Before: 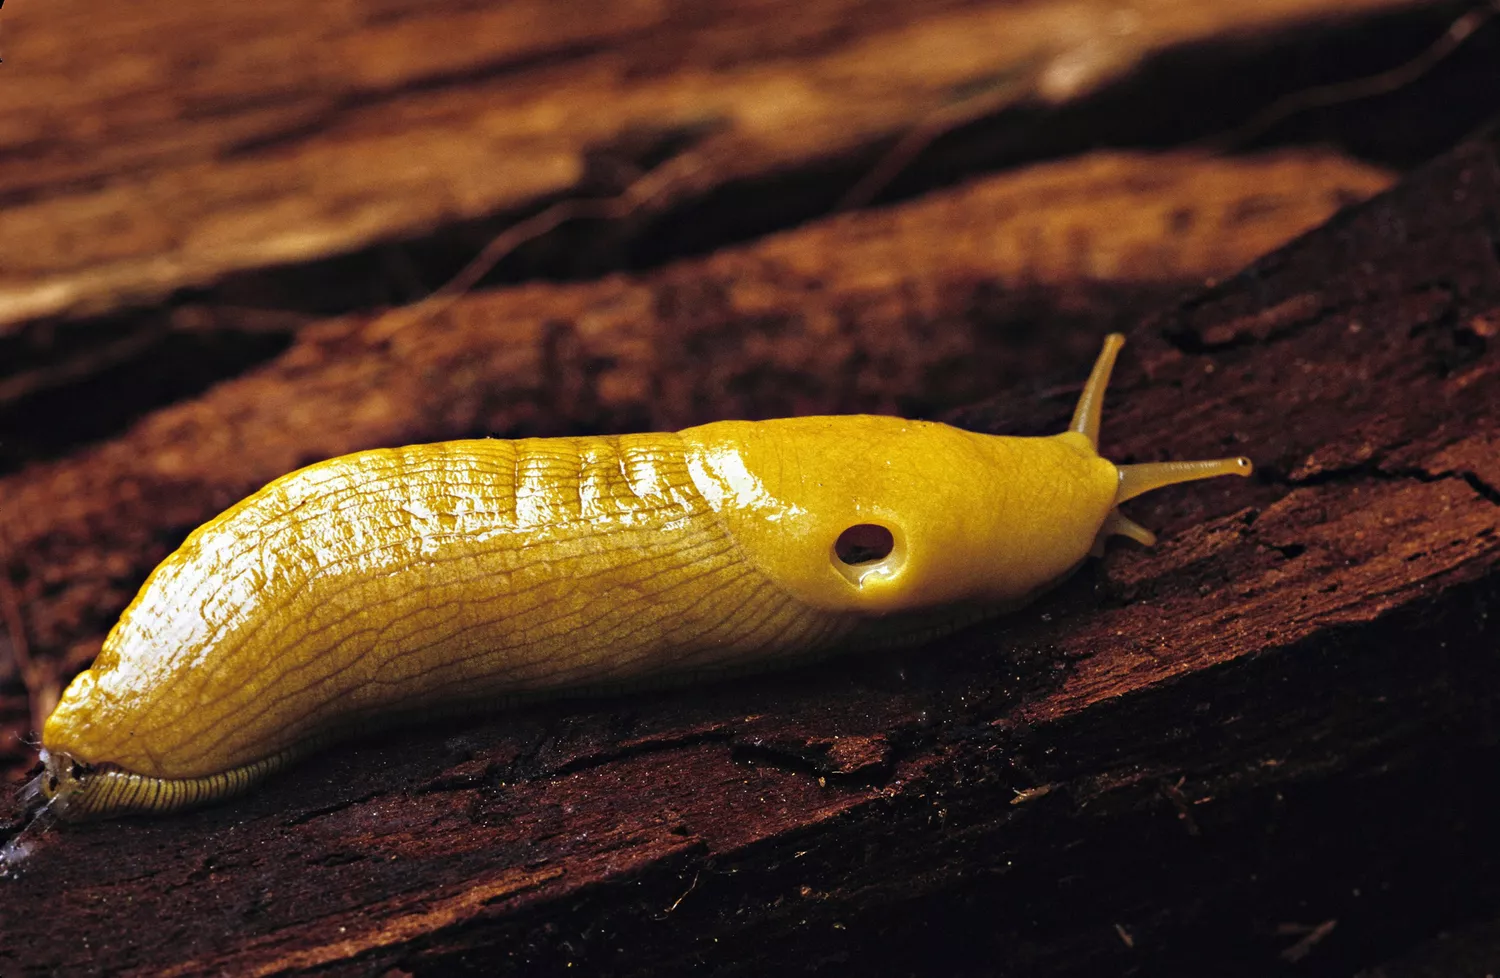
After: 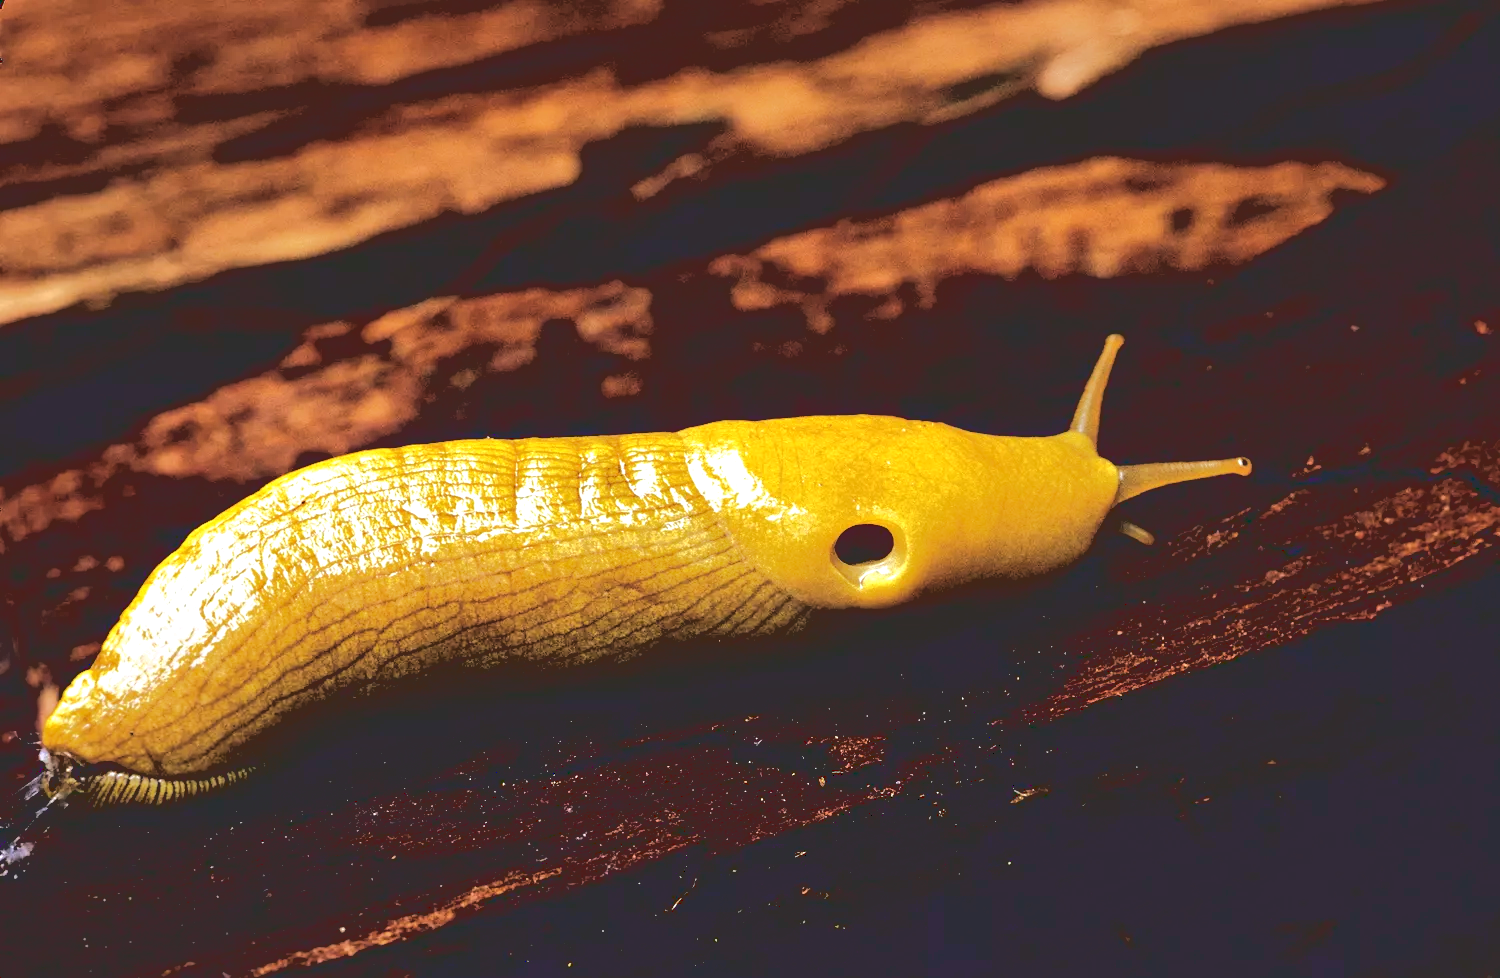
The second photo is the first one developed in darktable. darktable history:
exposure: exposure 0.422 EV, compensate highlight preservation false
base curve: curves: ch0 [(0.065, 0.026) (0.236, 0.358) (0.53, 0.546) (0.777, 0.841) (0.924, 0.992)]
